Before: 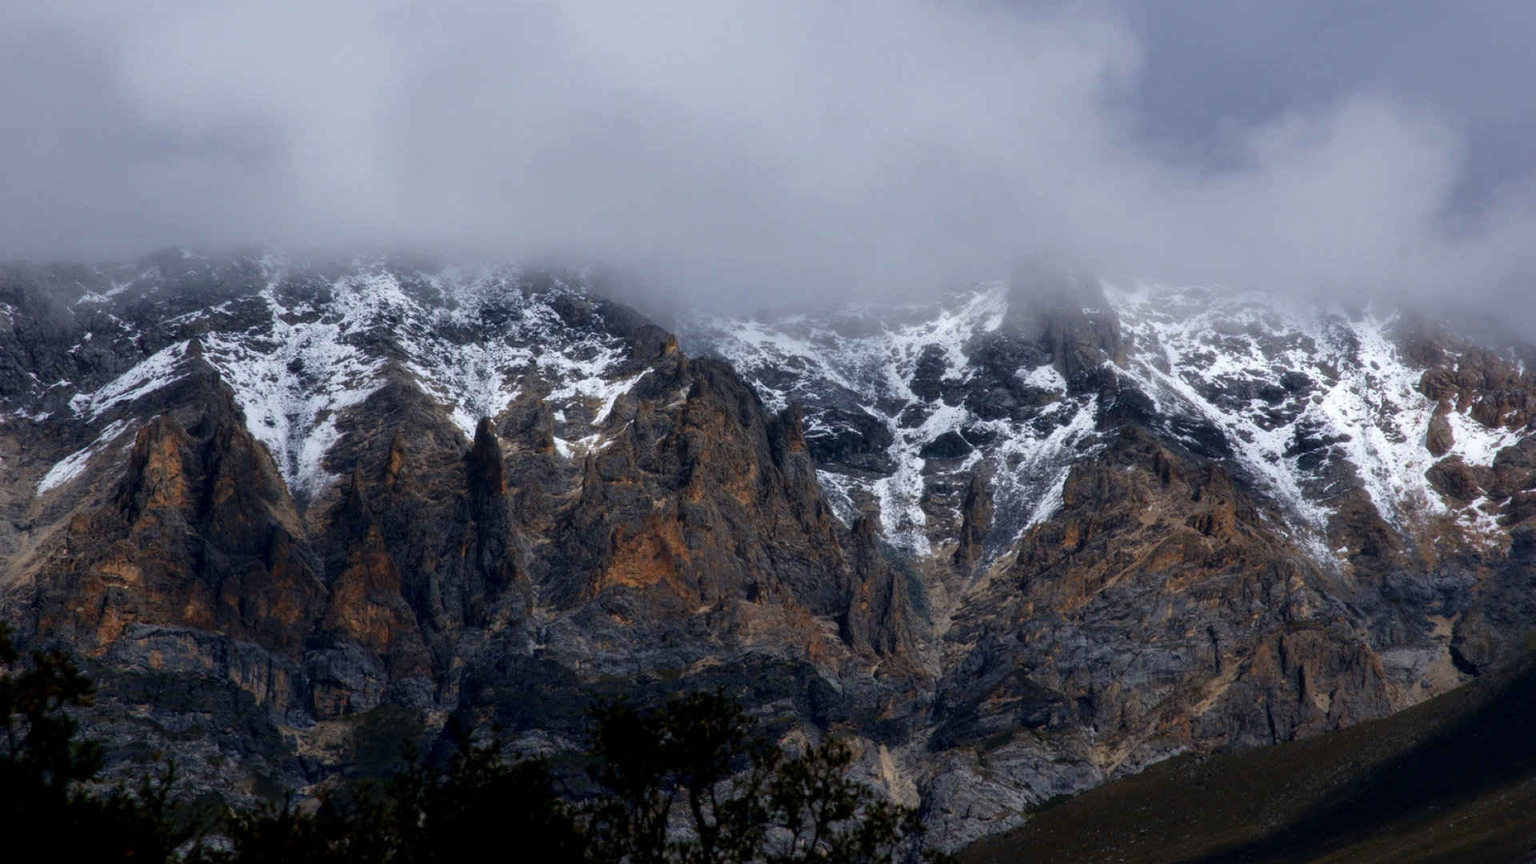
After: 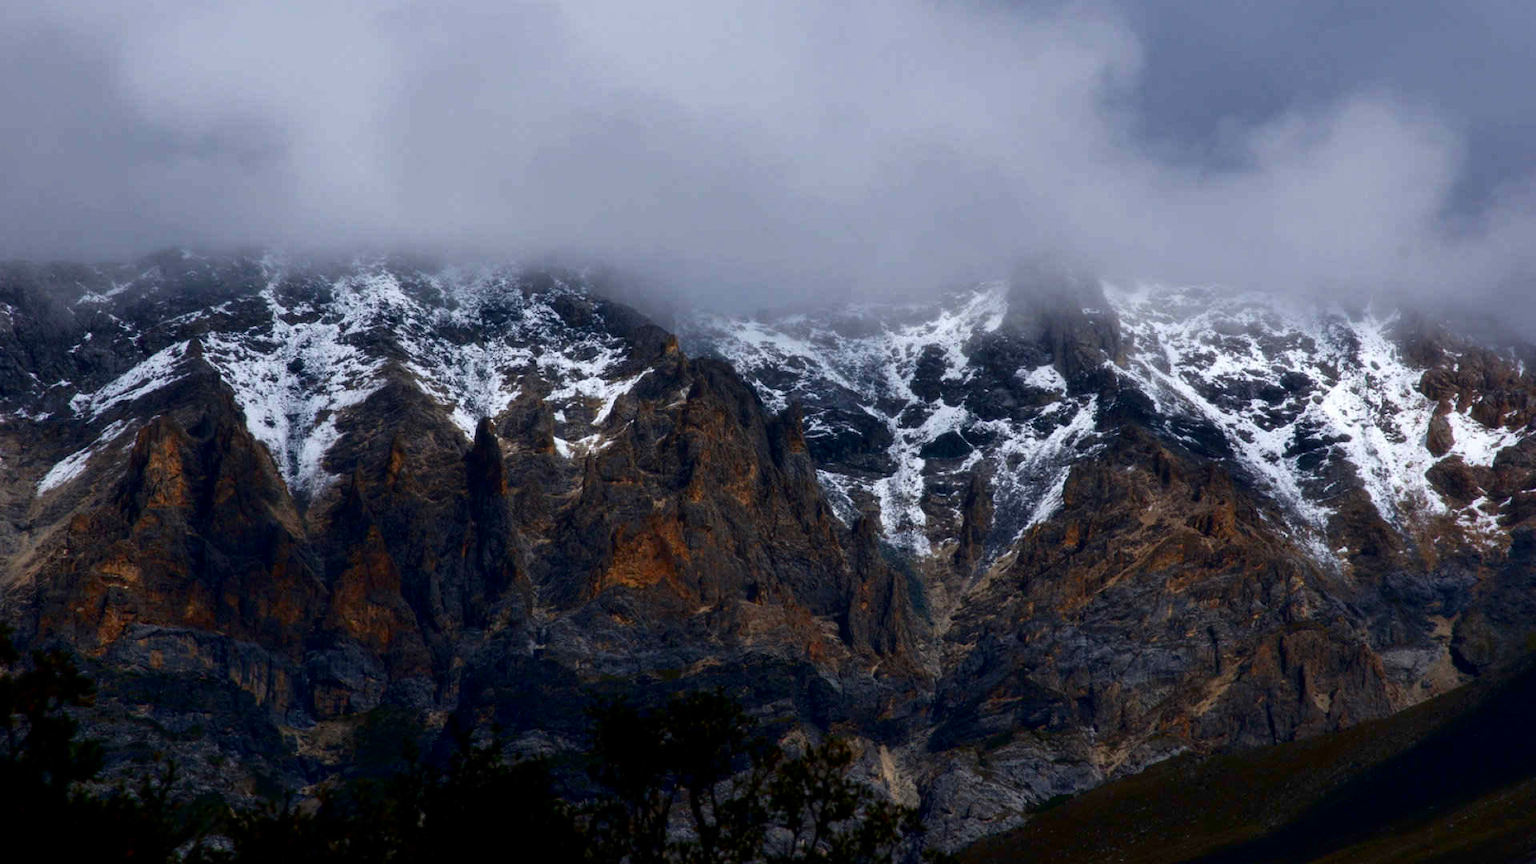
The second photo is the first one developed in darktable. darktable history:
contrast brightness saturation: contrast 0.12, brightness -0.12, saturation 0.2
tone equalizer: on, module defaults
